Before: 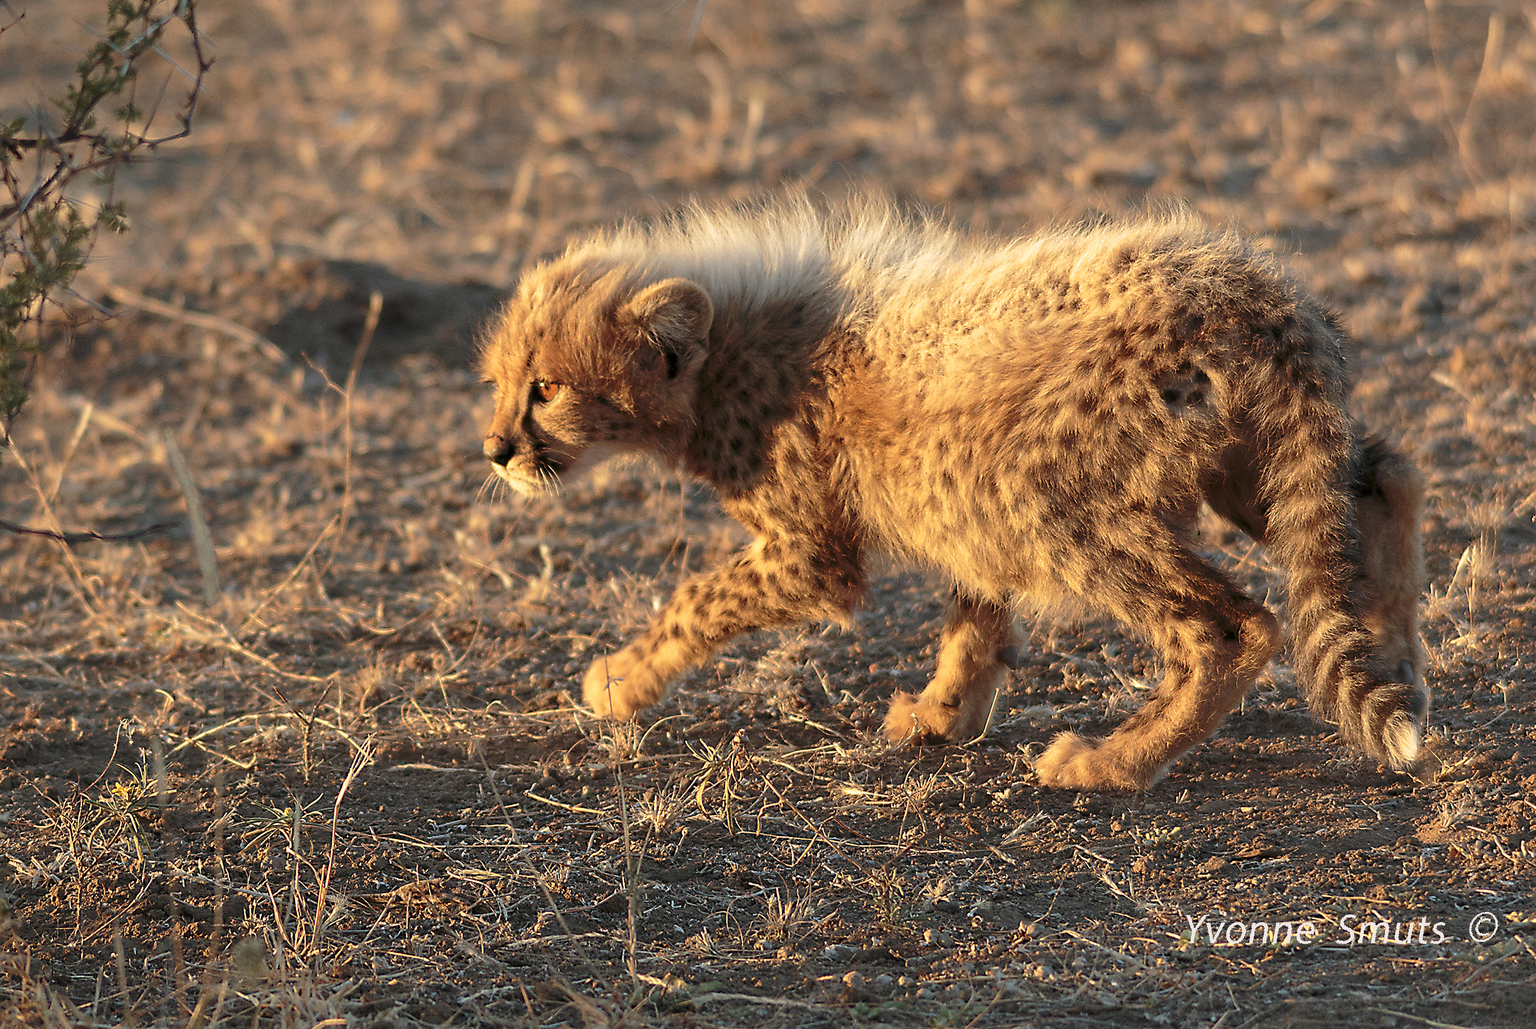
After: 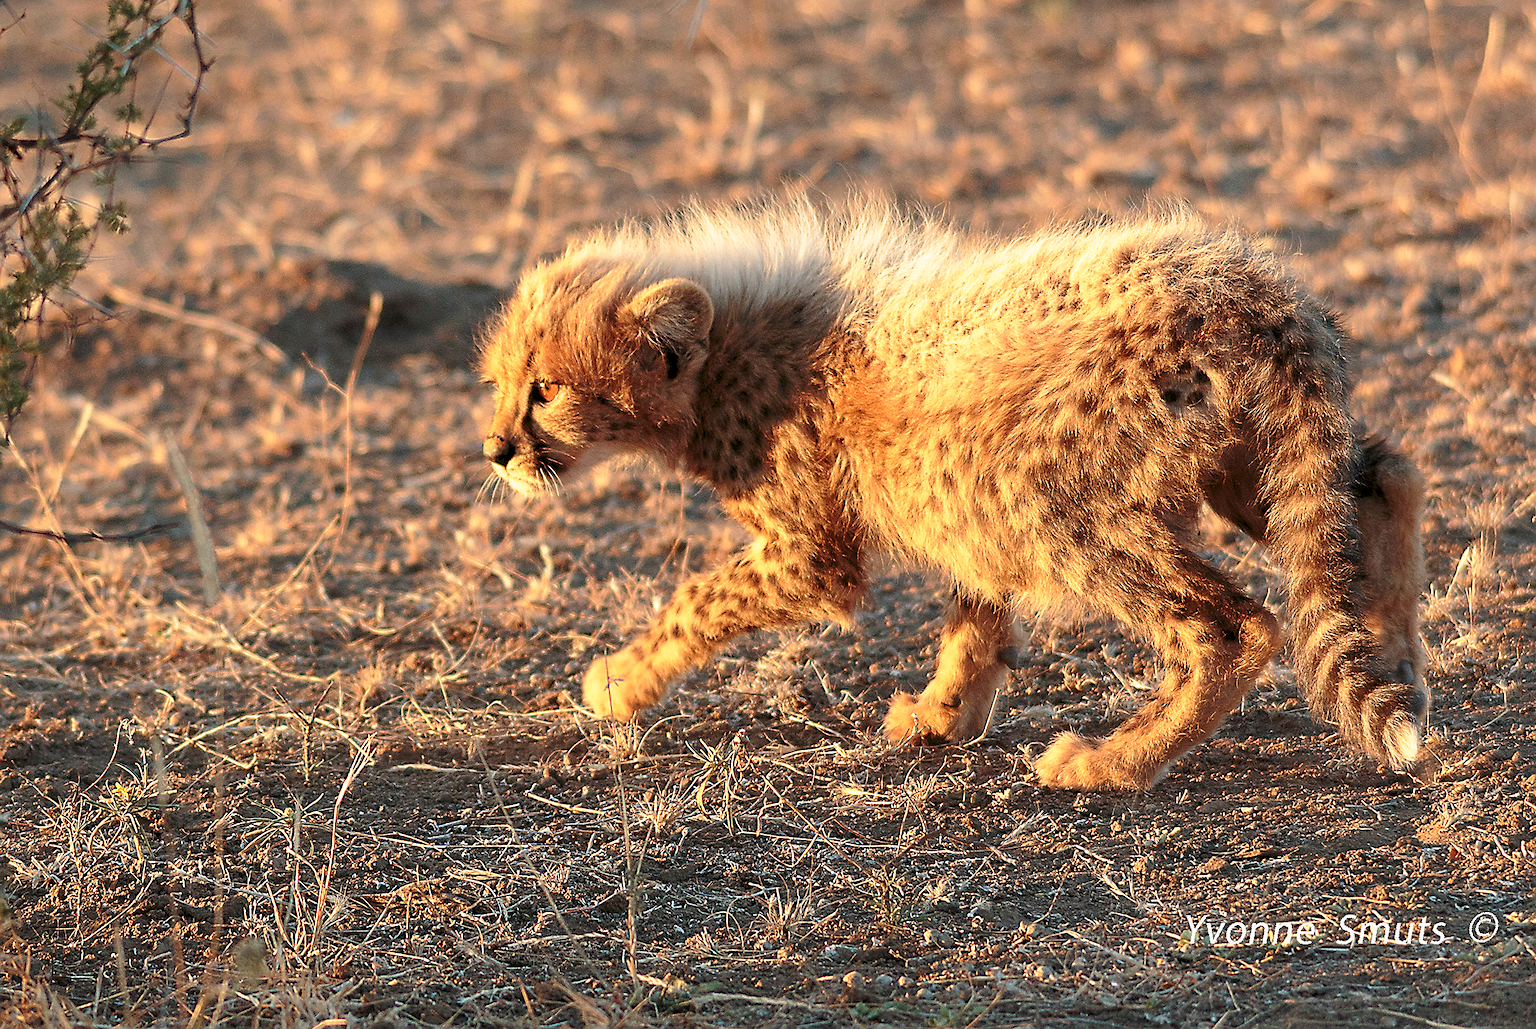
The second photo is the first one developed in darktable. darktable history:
sharpen: on, module defaults
base curve: curves: ch0 [(0, 0) (0.688, 0.865) (1, 1)], preserve colors none
